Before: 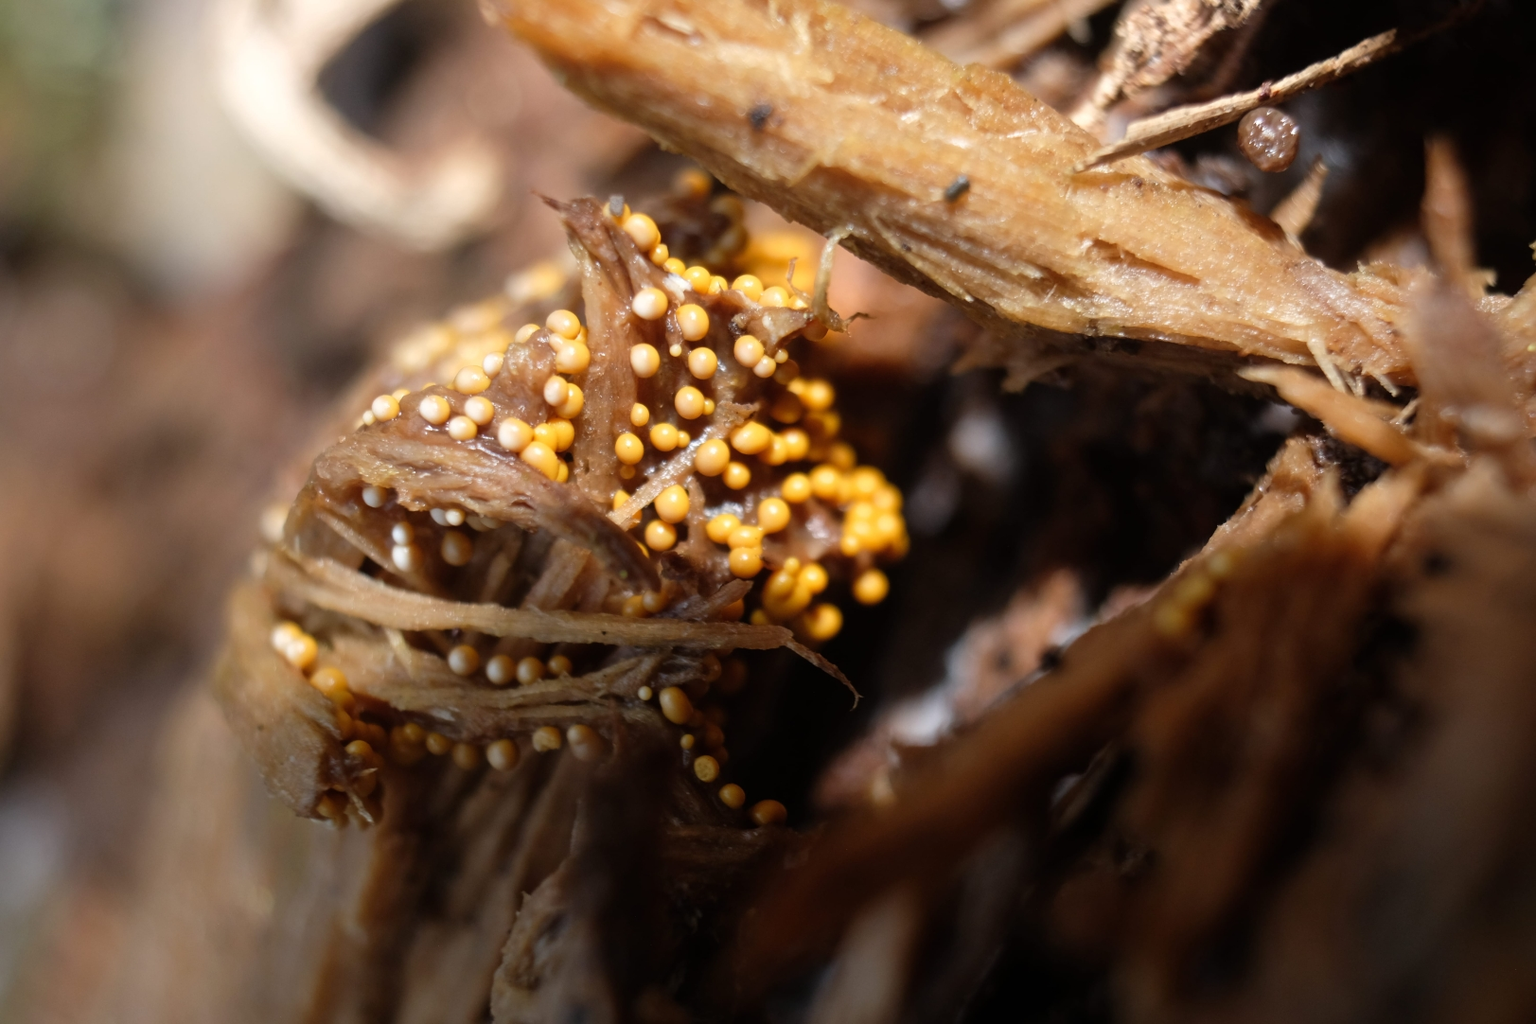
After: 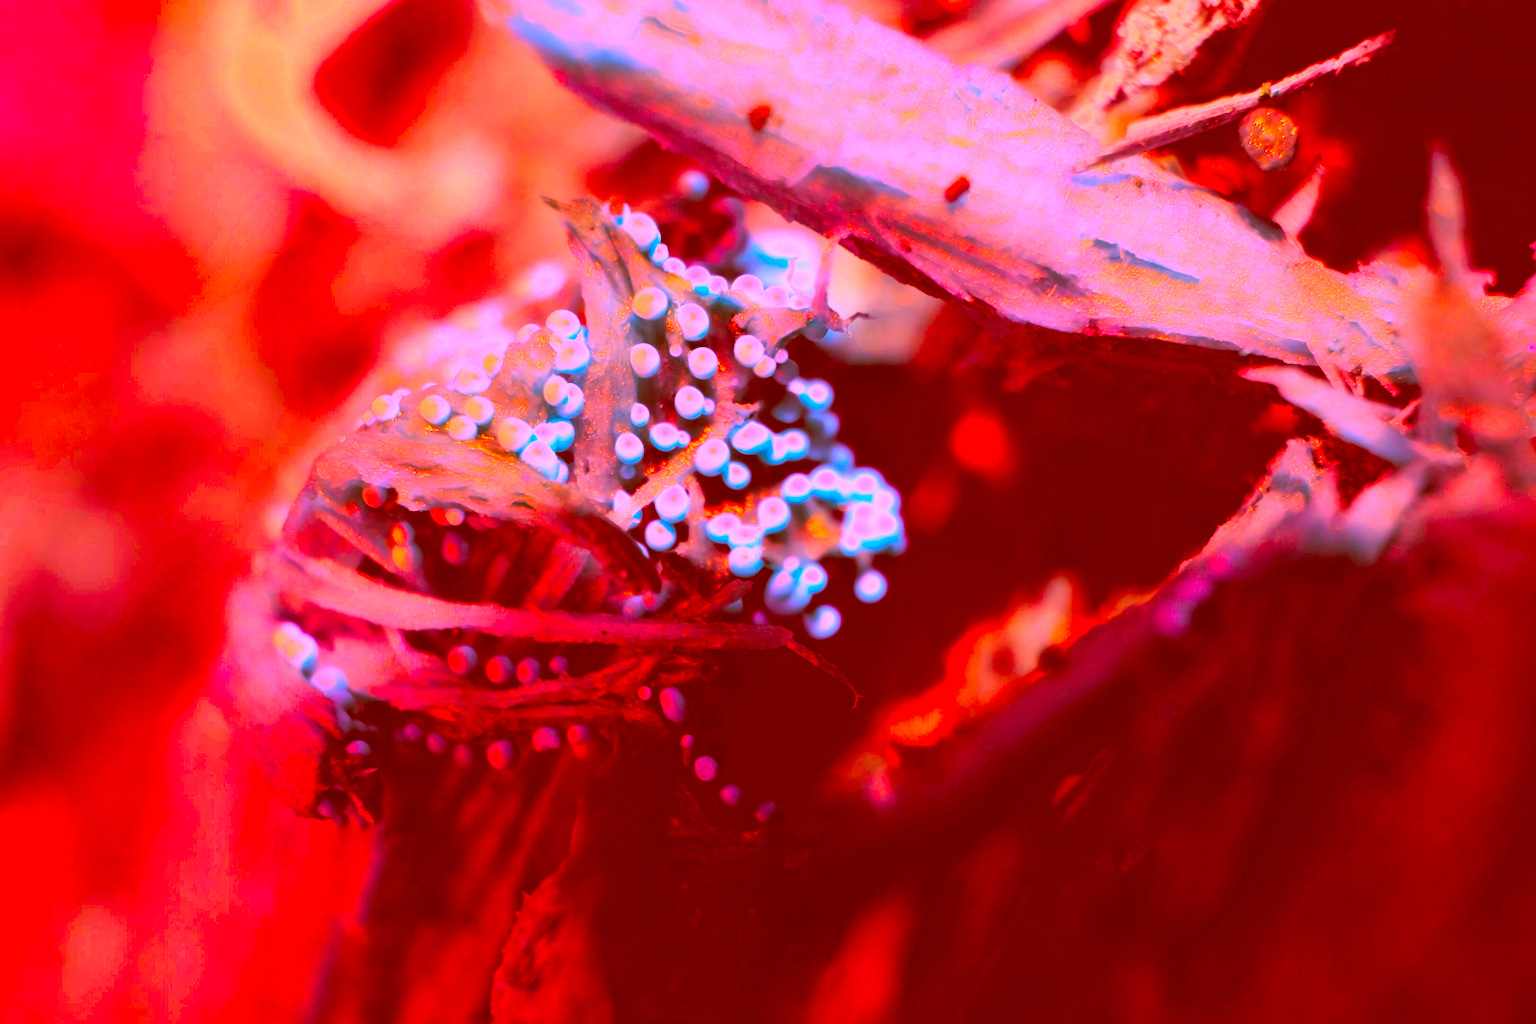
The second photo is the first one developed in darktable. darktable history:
exposure: exposure 0.6 EV, compensate highlight preservation false
color correction: highlights a* -39.68, highlights b* -40, shadows a* -40, shadows b* -40, saturation -3
